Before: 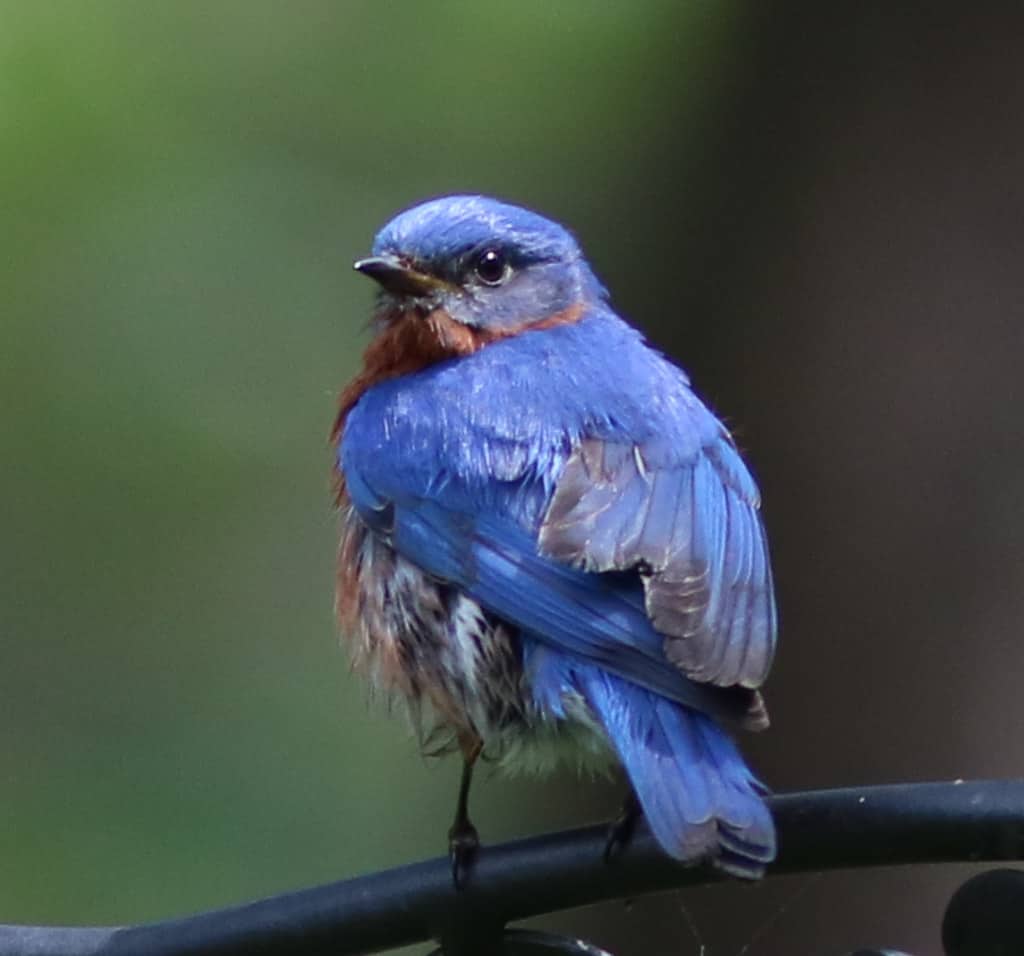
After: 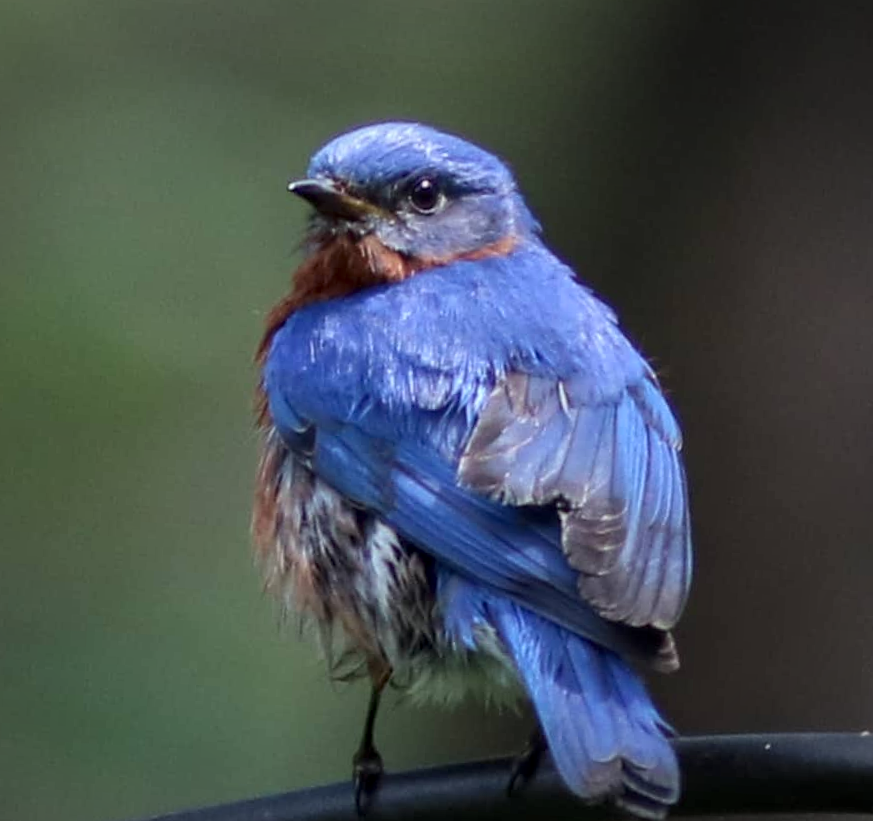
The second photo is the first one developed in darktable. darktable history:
local contrast: on, module defaults
crop and rotate: angle -2.98°, left 5.247%, top 5.161%, right 4.766%, bottom 4.23%
vignetting: fall-off start 100.88%, brightness -0.292, center (-0.037, 0.147), width/height ratio 1.302
